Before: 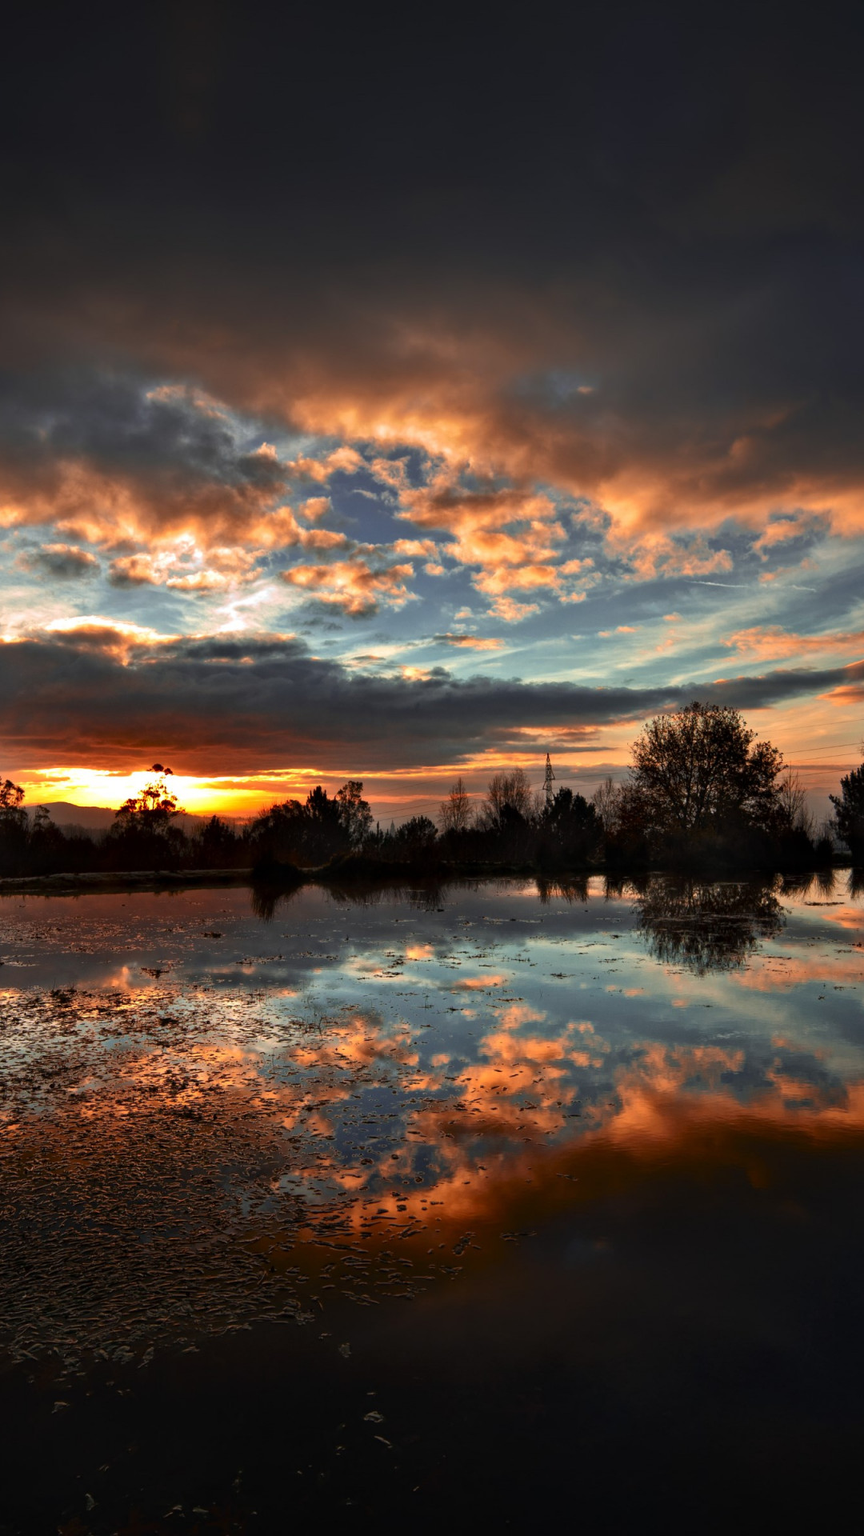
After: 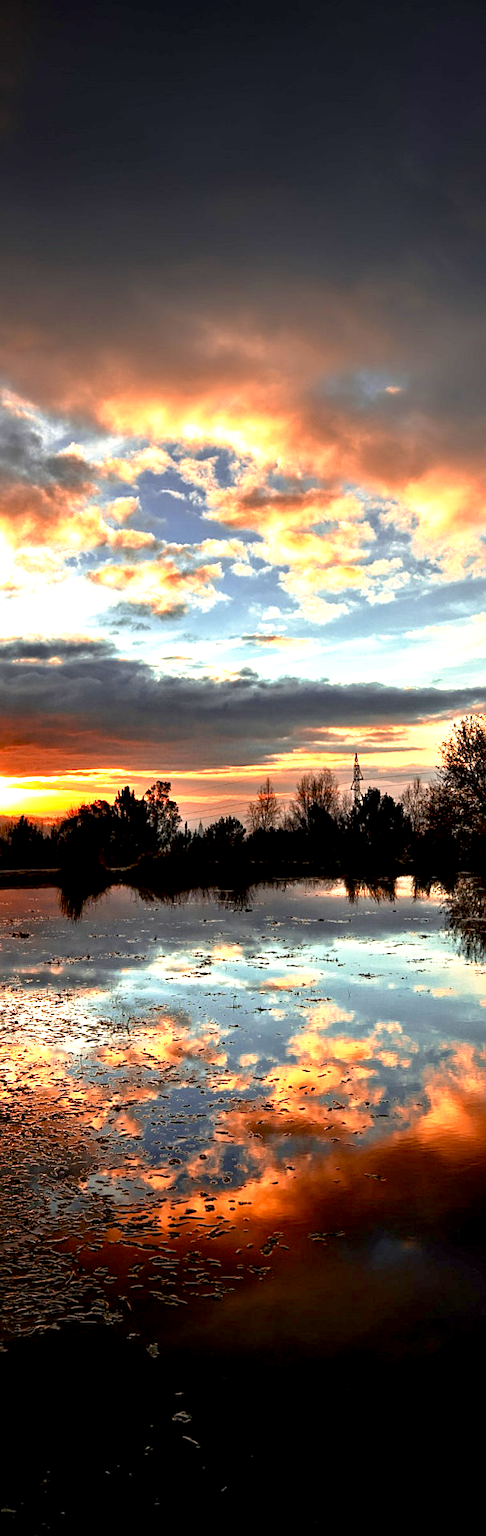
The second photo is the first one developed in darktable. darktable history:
sharpen: on, module defaults
crop and rotate: left 22.337%, right 21.338%
exposure: black level correction 0, exposure 1.344 EV, compensate highlight preservation false
base curve: curves: ch0 [(0.017, 0) (0.425, 0.441) (0.844, 0.933) (1, 1)], preserve colors none
vignetting: fall-off start 66.94%, brightness -0.563, saturation 0, width/height ratio 1.008
